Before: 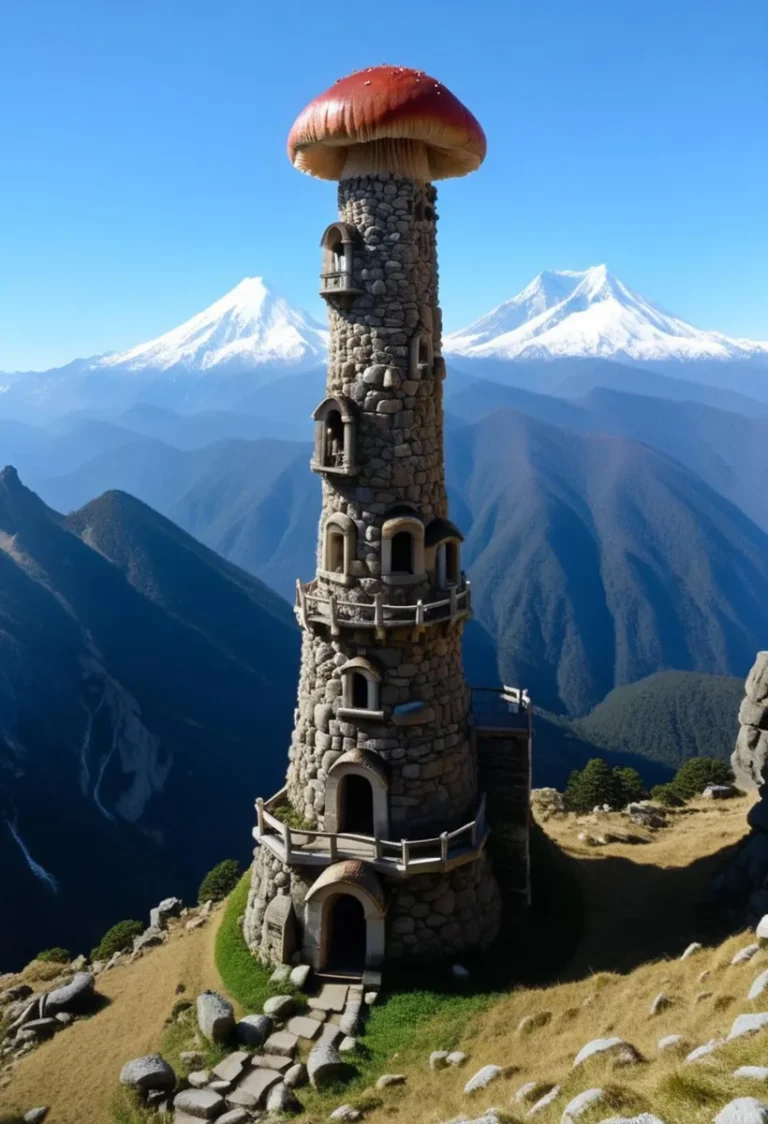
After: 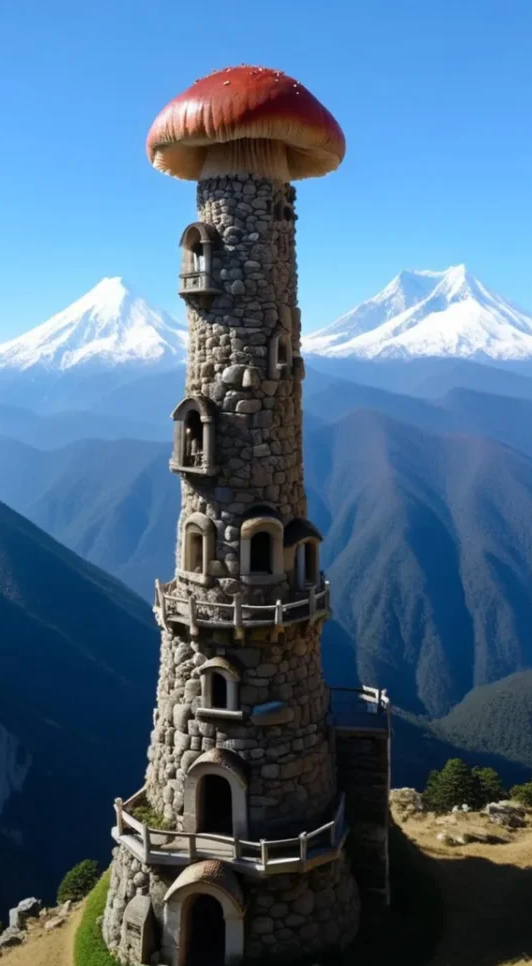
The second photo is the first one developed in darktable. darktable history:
crop: left 18.479%, right 12.2%, bottom 13.971%
white balance: emerald 1
